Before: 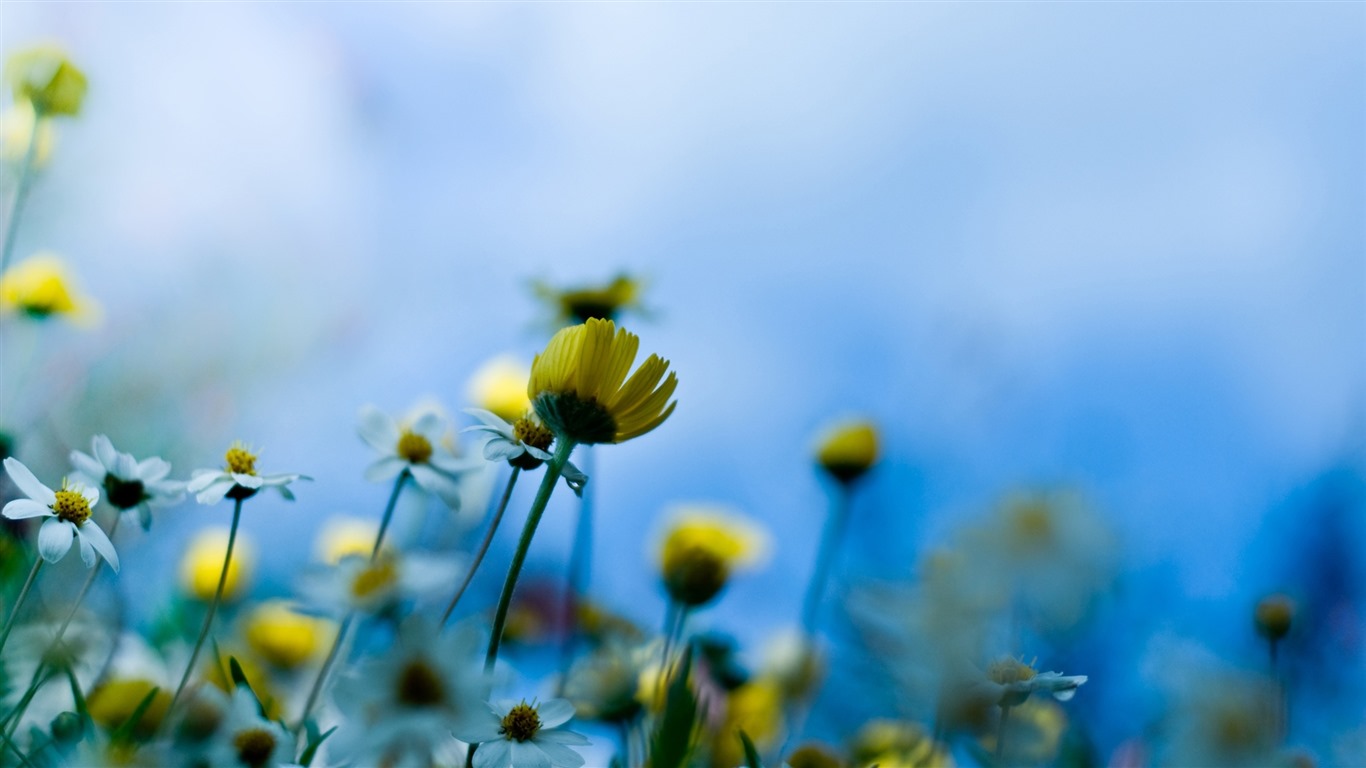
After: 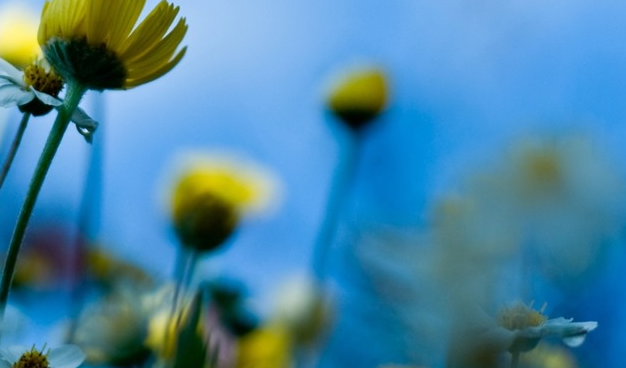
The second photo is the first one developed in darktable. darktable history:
crop: left 35.938%, top 46.173%, right 18.167%, bottom 5.813%
